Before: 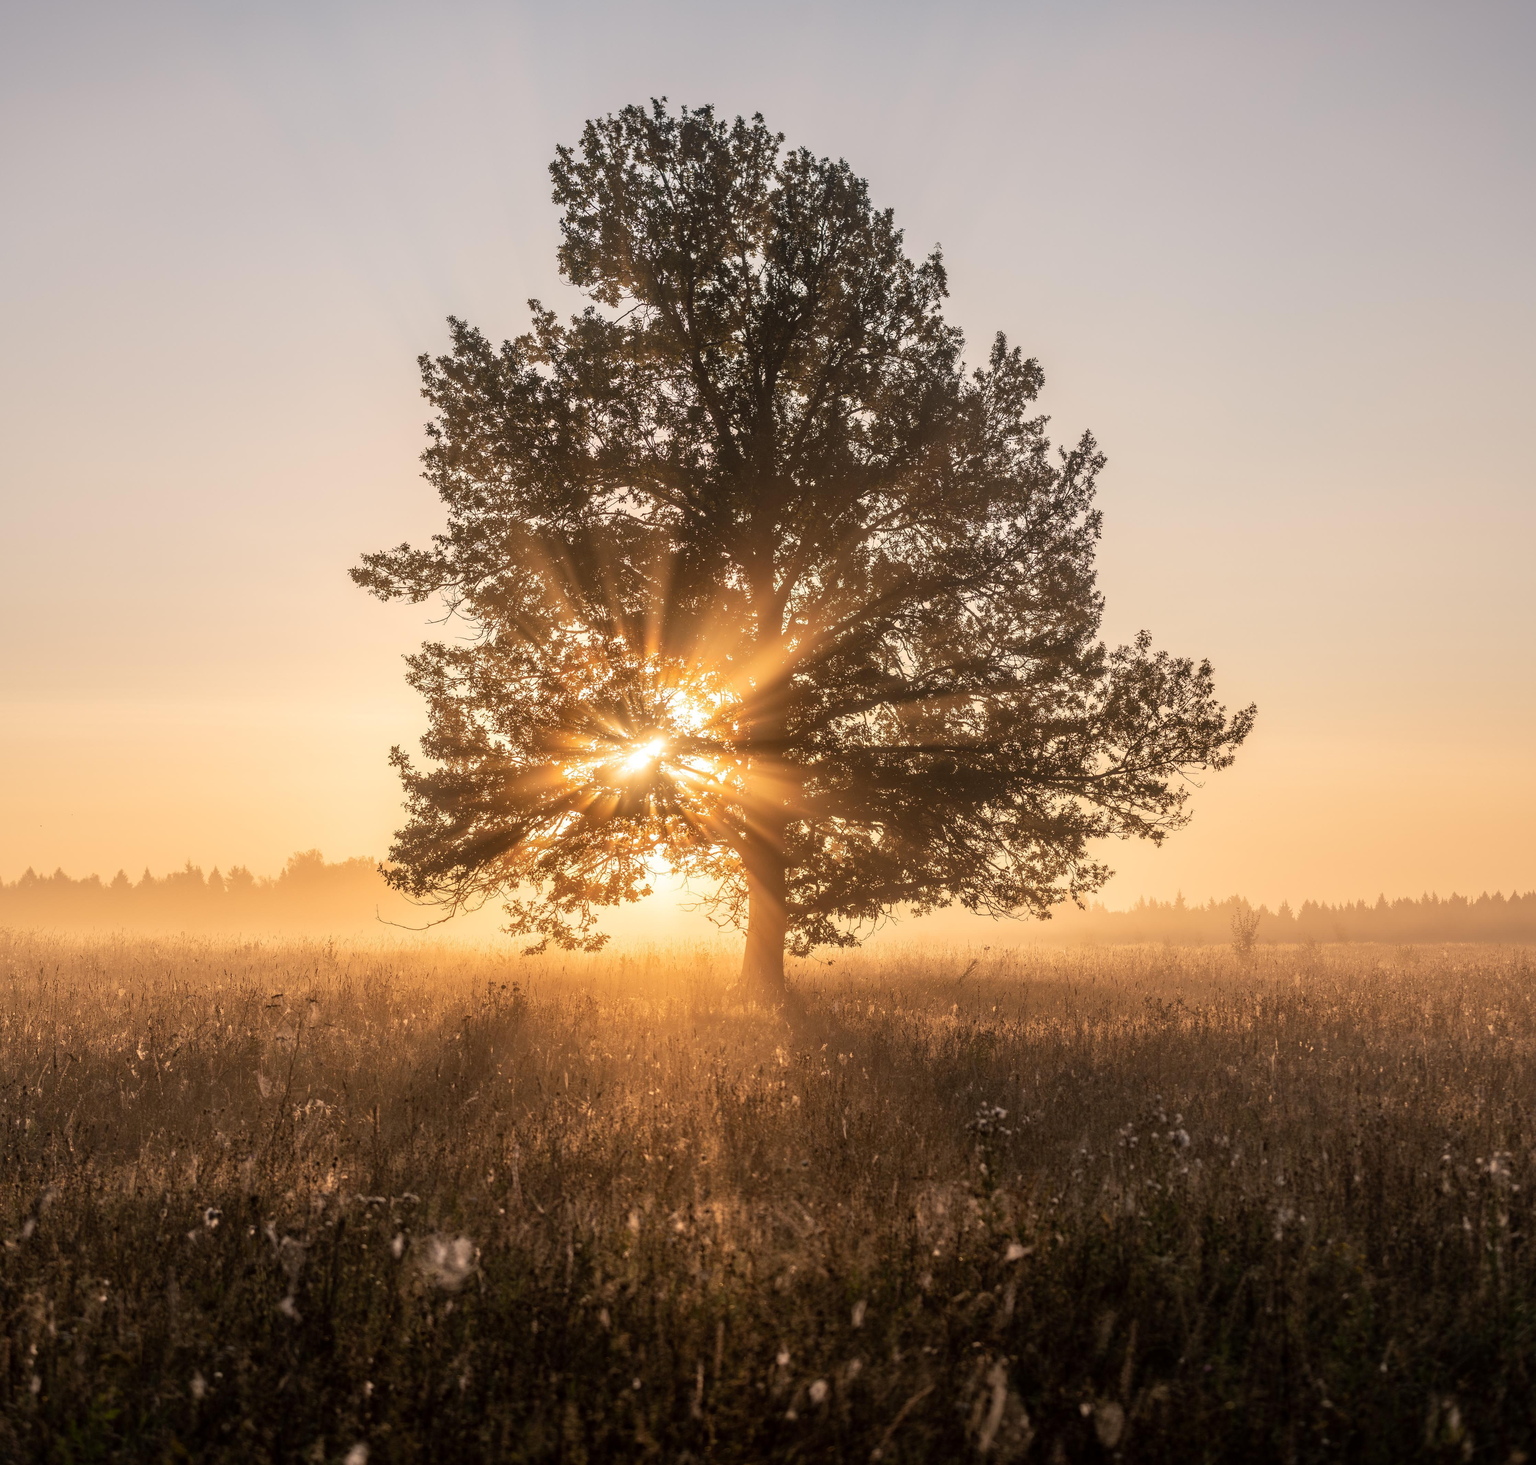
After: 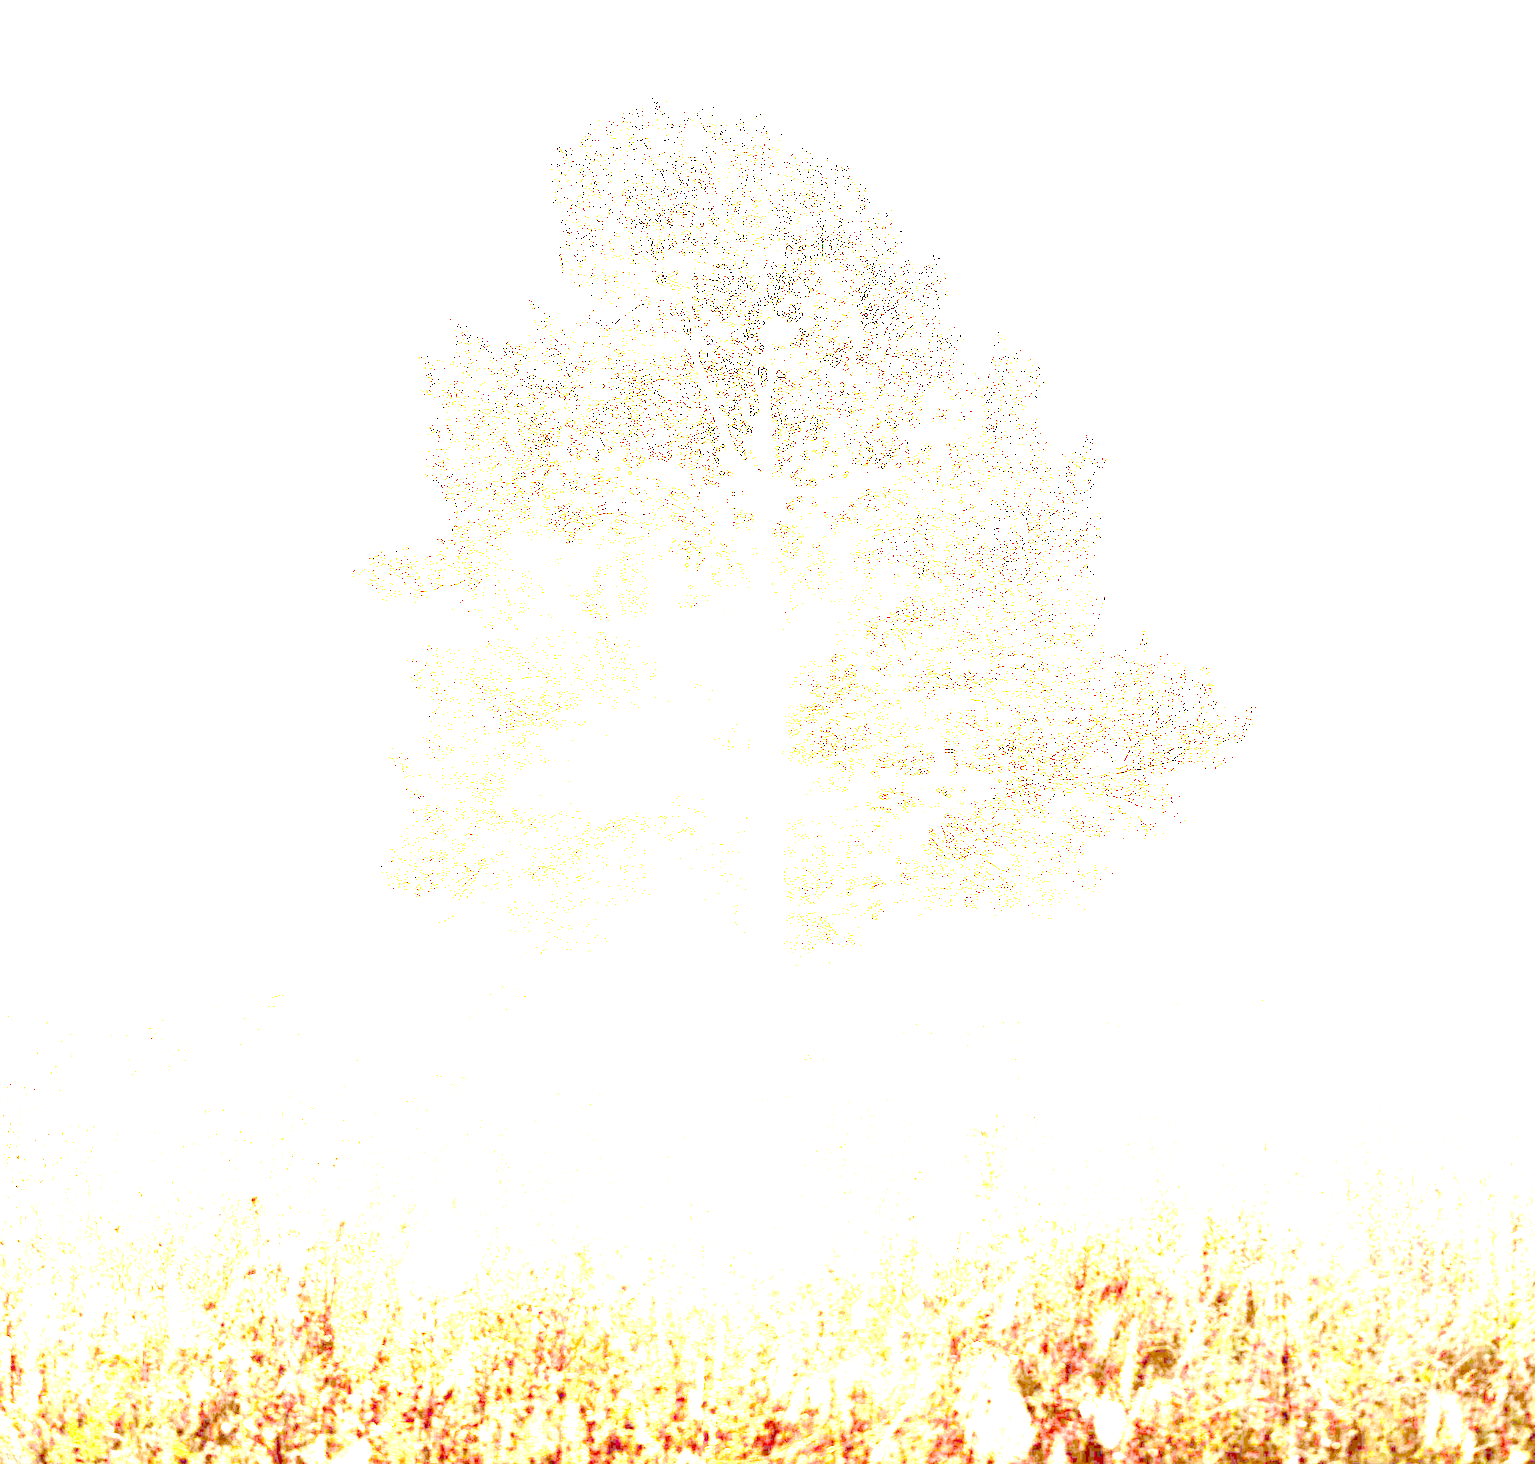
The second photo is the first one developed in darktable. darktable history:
exposure: exposure 8 EV, compensate highlight preservation false
white balance: red 0.98, blue 1.034
